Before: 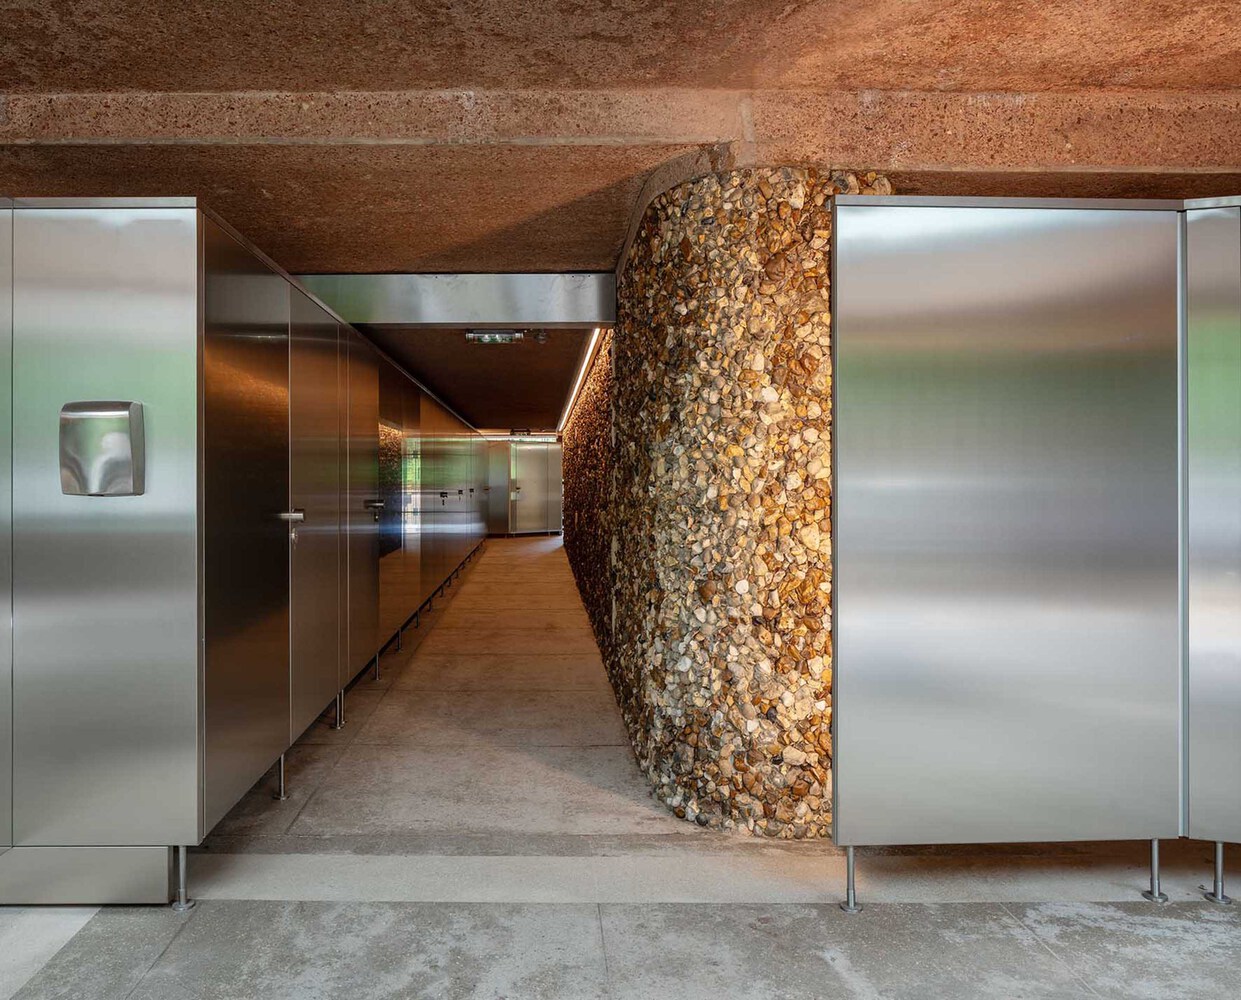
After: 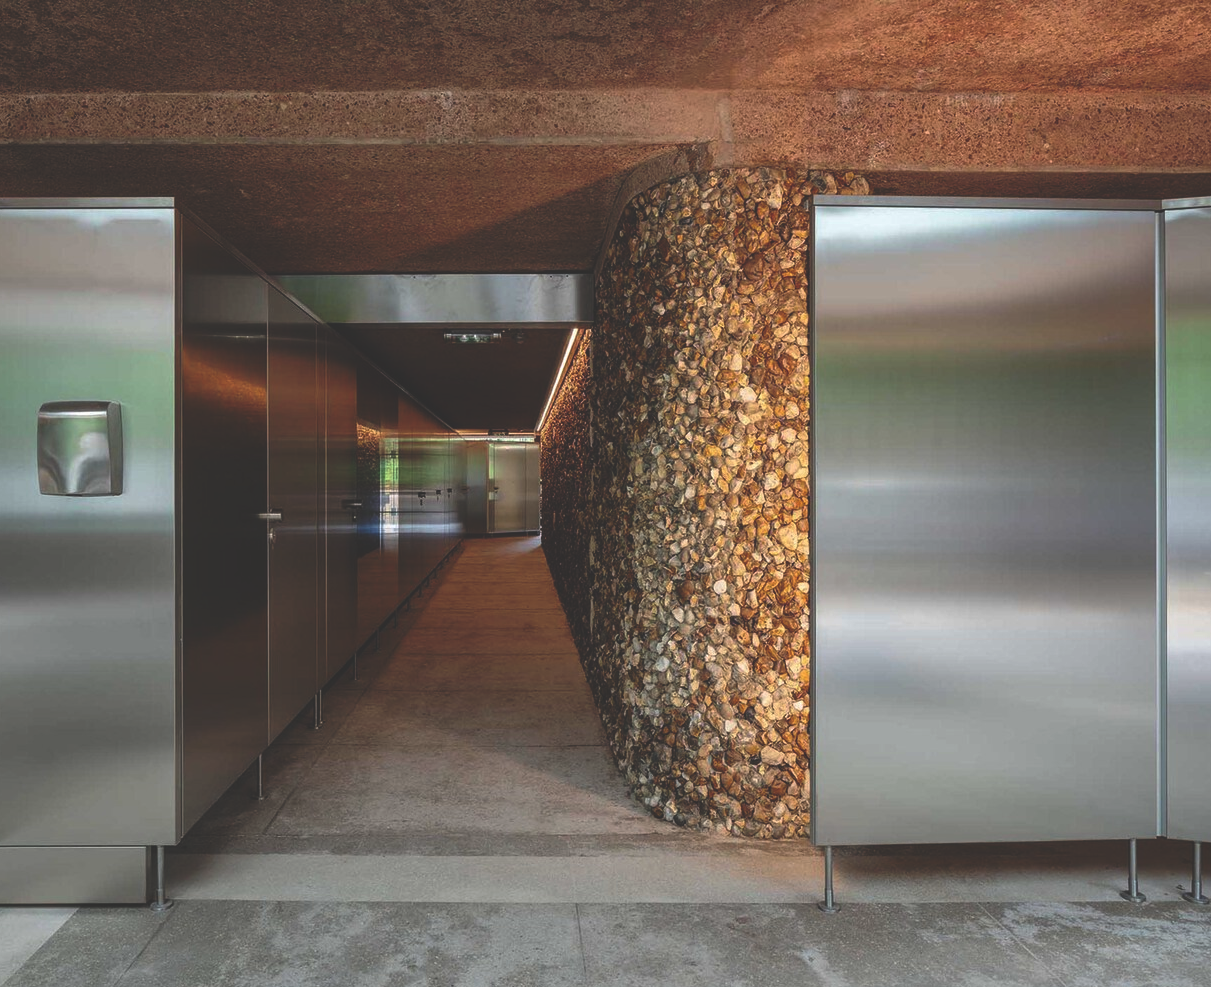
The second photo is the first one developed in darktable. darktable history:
rgb curve: curves: ch0 [(0, 0.186) (0.314, 0.284) (0.775, 0.708) (1, 1)], compensate middle gray true, preserve colors none
crop and rotate: left 1.774%, right 0.633%, bottom 1.28%
